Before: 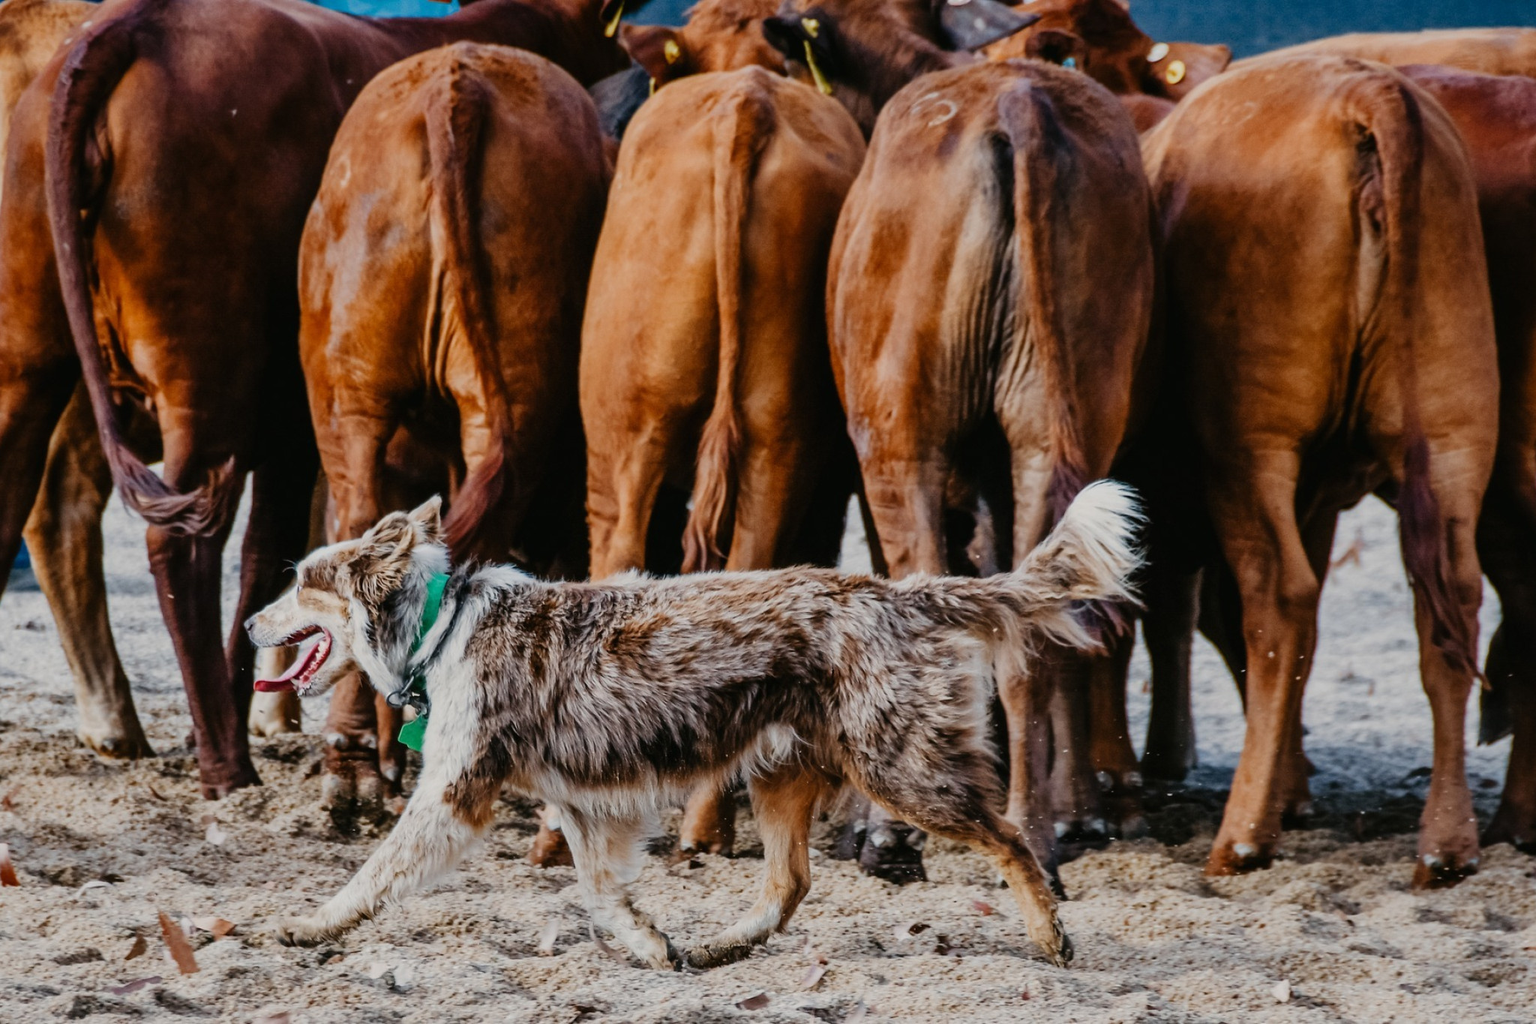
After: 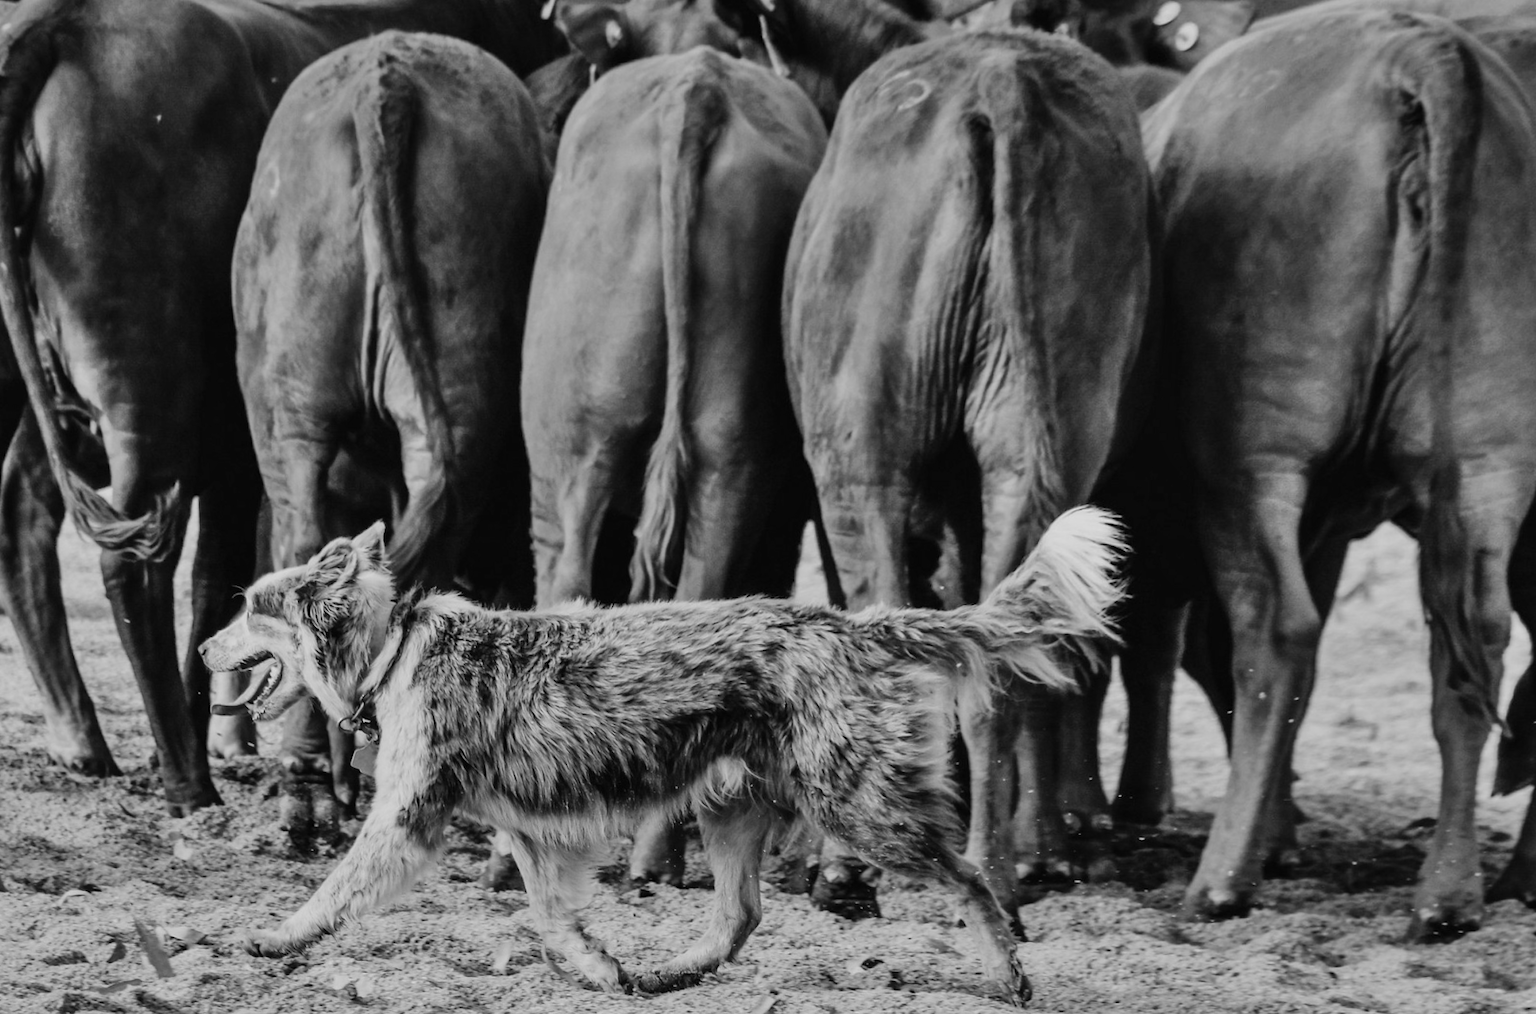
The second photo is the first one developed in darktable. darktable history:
shadows and highlights: soften with gaussian
exposure: compensate highlight preservation false
monochrome: on, module defaults
rotate and perspective: rotation 0.062°, lens shift (vertical) 0.115, lens shift (horizontal) -0.133, crop left 0.047, crop right 0.94, crop top 0.061, crop bottom 0.94
